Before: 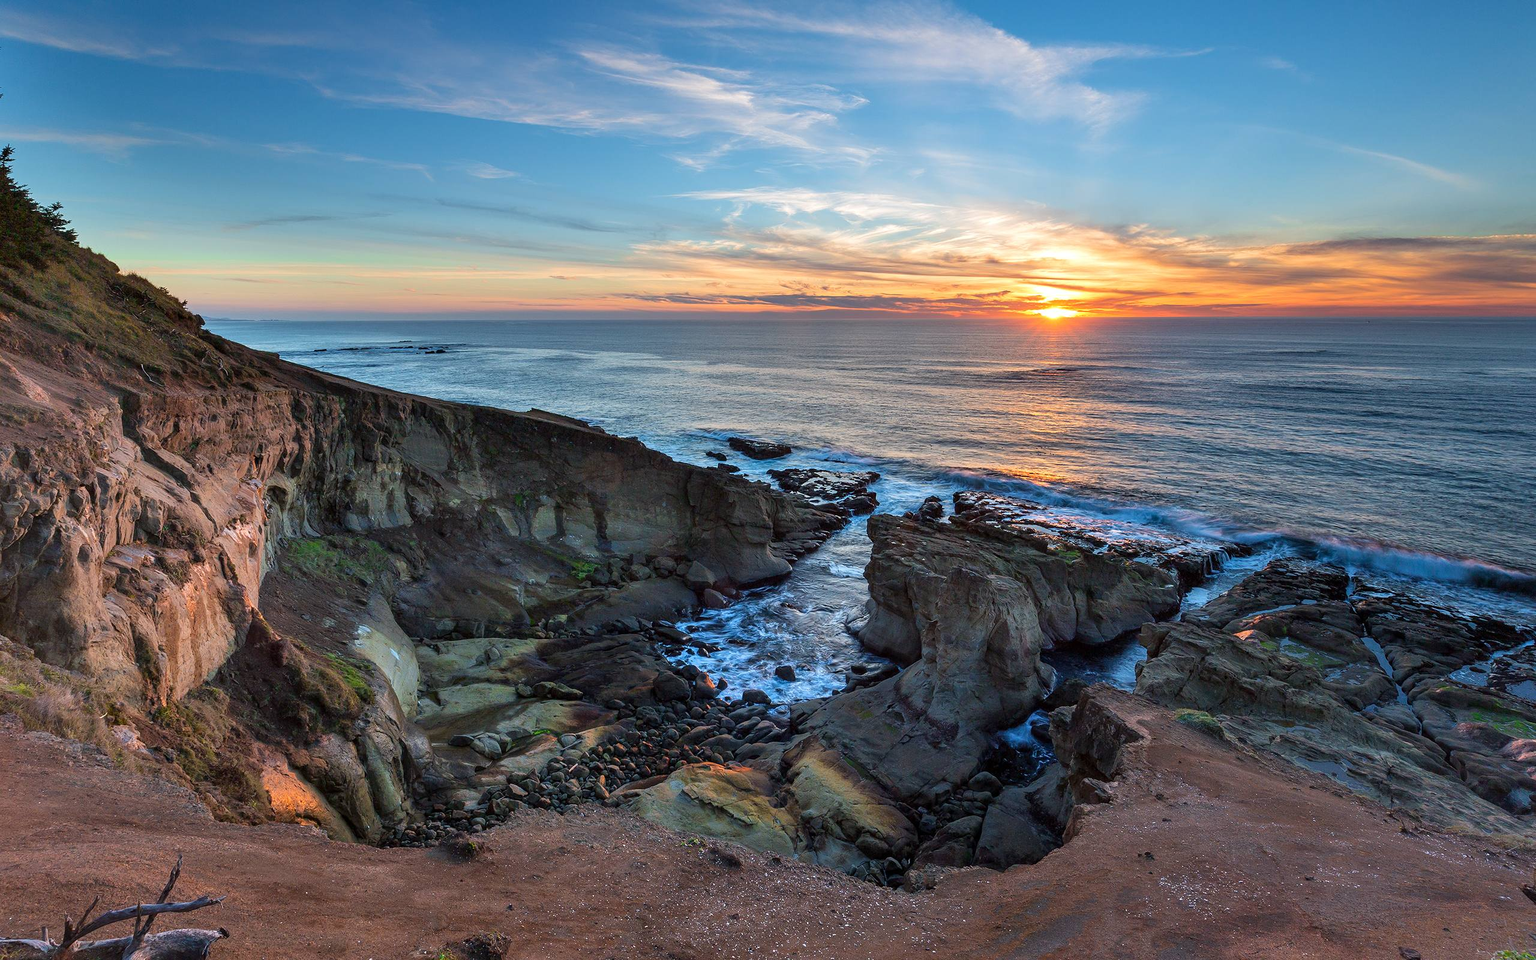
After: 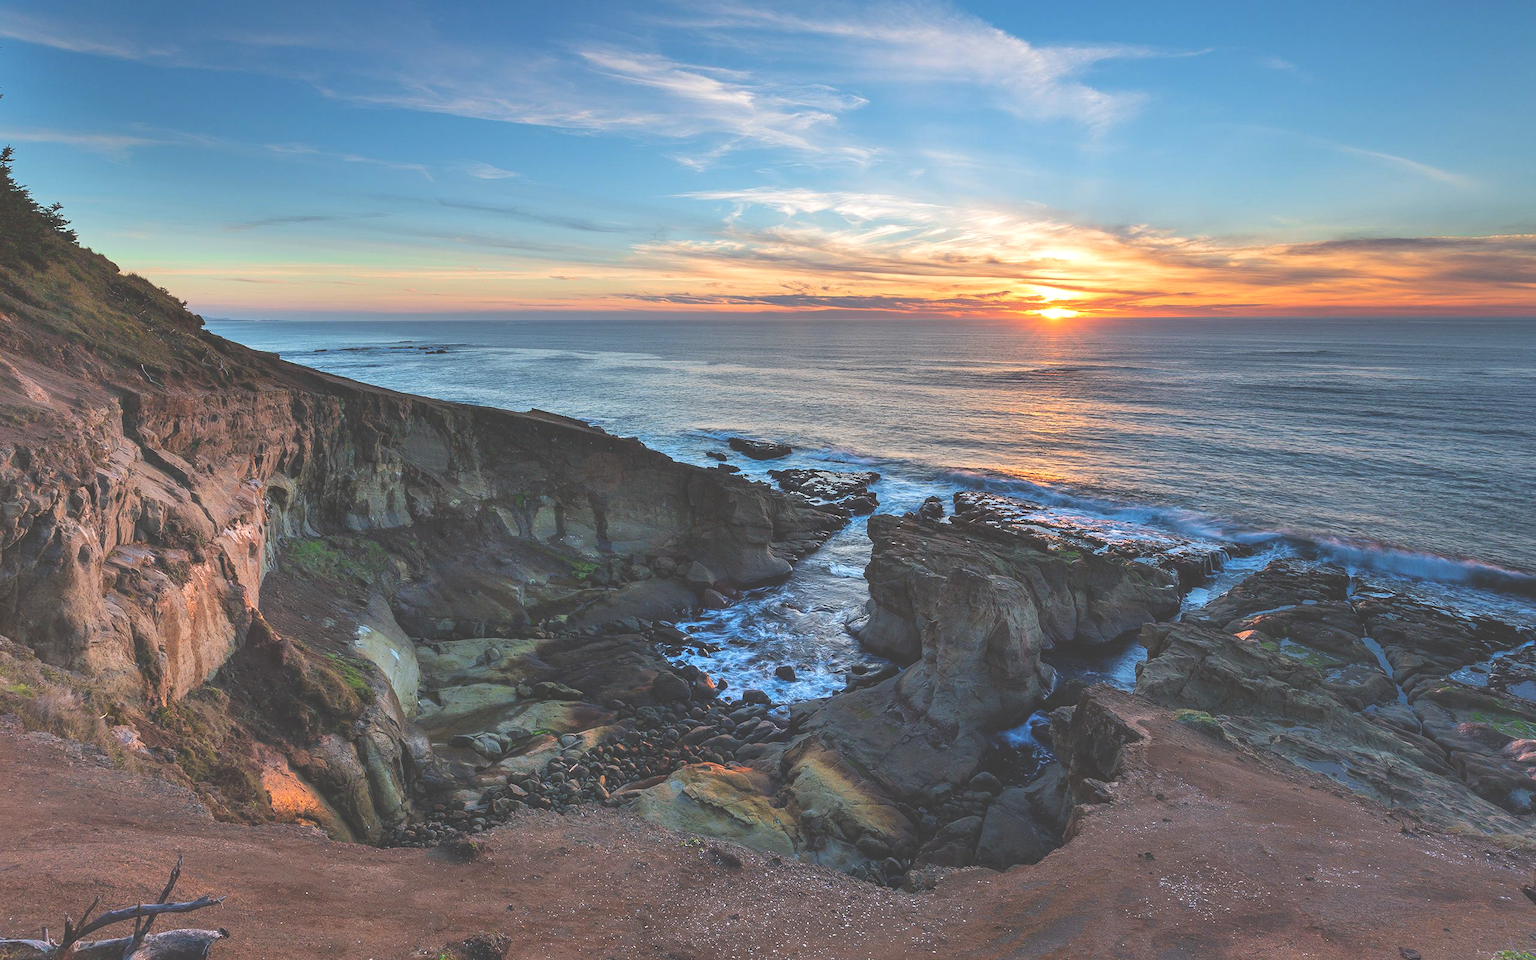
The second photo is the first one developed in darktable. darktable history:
exposure: black level correction -0.042, exposure 0.065 EV, compensate highlight preservation false
